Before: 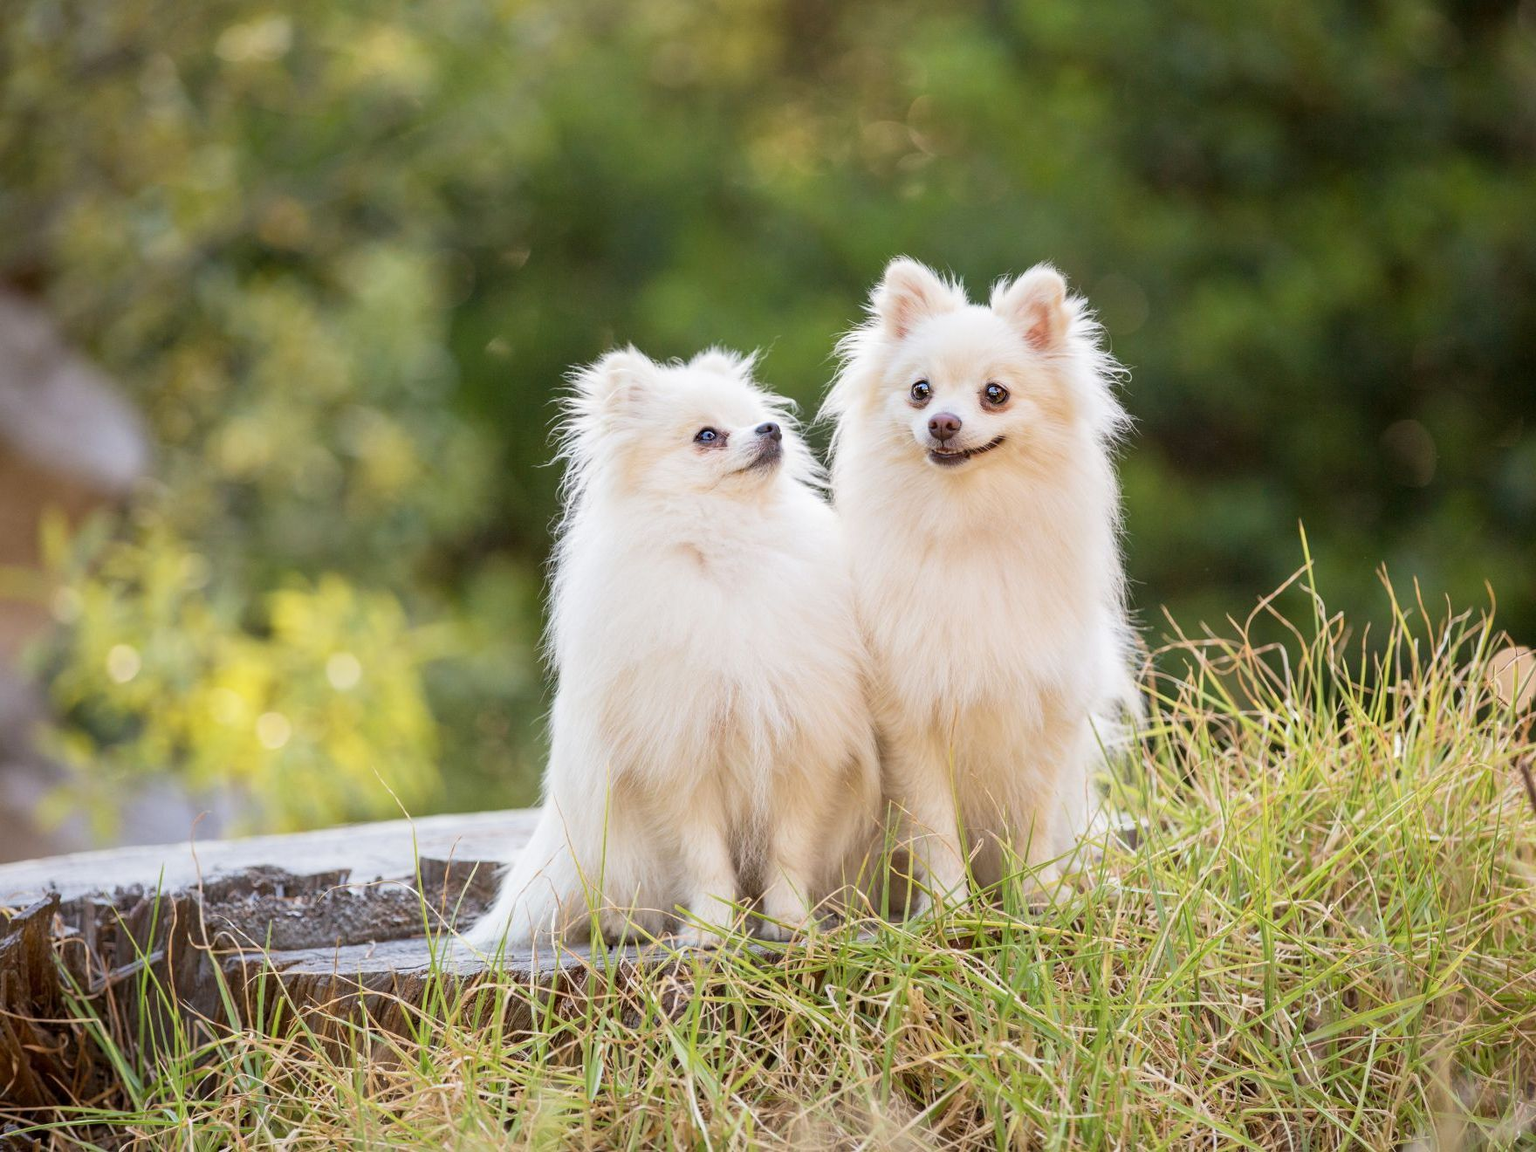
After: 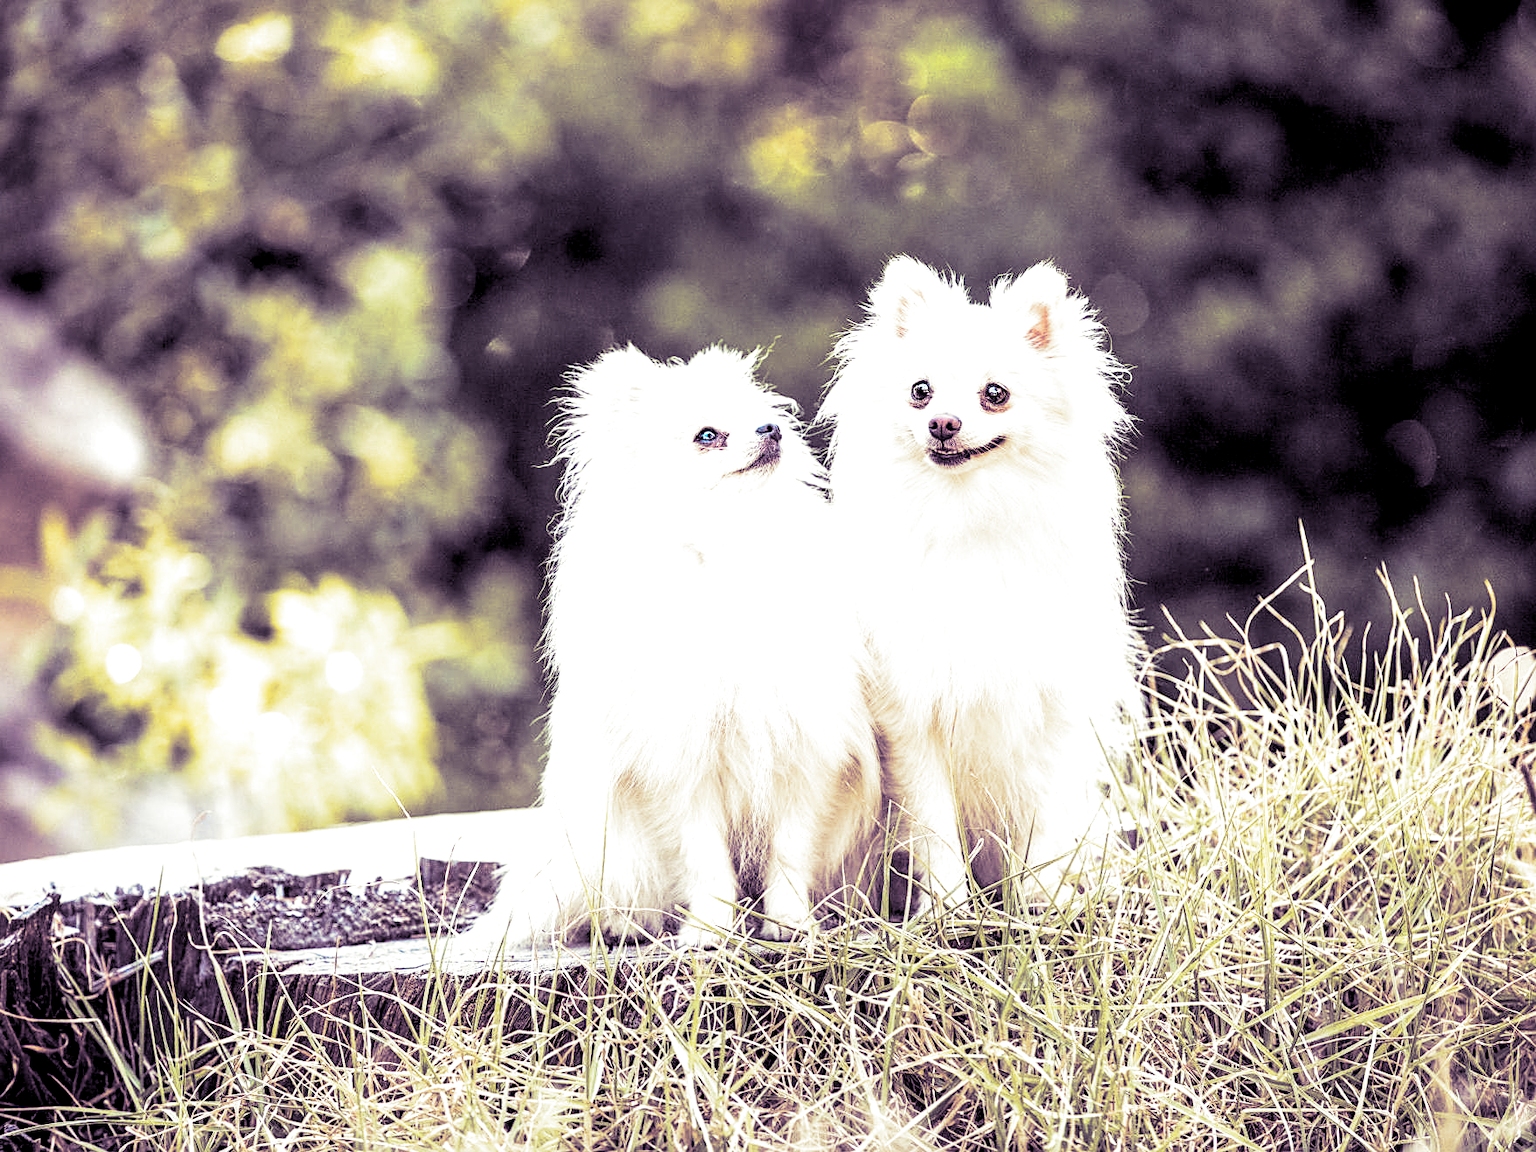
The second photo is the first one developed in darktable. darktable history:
color zones: curves: ch0 [(0.254, 0.492) (0.724, 0.62)]; ch1 [(0.25, 0.528) (0.719, 0.796)]; ch2 [(0, 0.472) (0.25, 0.5) (0.73, 0.184)]
local contrast: detail 160%
filmic rgb: middle gray luminance 10%, black relative exposure -8.61 EV, white relative exposure 3.3 EV, threshold 6 EV, target black luminance 0%, hardness 5.2, latitude 44.69%, contrast 1.302, highlights saturation mix 5%, shadows ↔ highlights balance 24.64%, add noise in highlights 0, preserve chrominance no, color science v3 (2019), use custom middle-gray values true, iterations of high-quality reconstruction 0, contrast in highlights soft, enable highlight reconstruction true
sharpen: on, module defaults
split-toning: shadows › hue 266.4°, shadows › saturation 0.4, highlights › hue 61.2°, highlights › saturation 0.3, compress 0%
